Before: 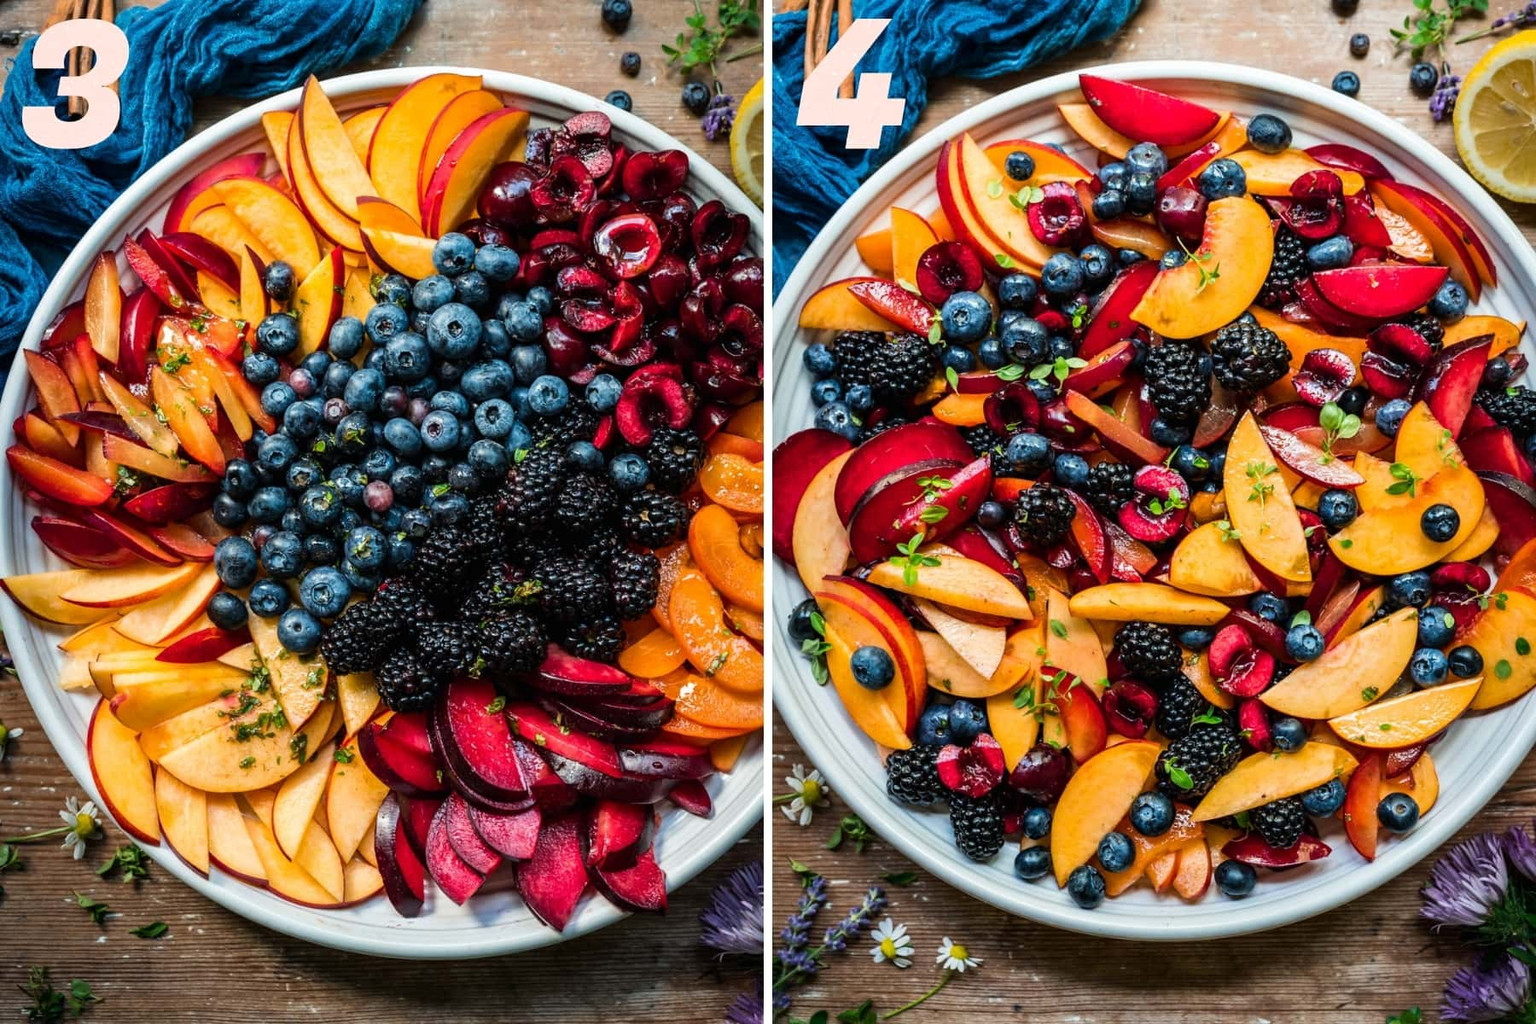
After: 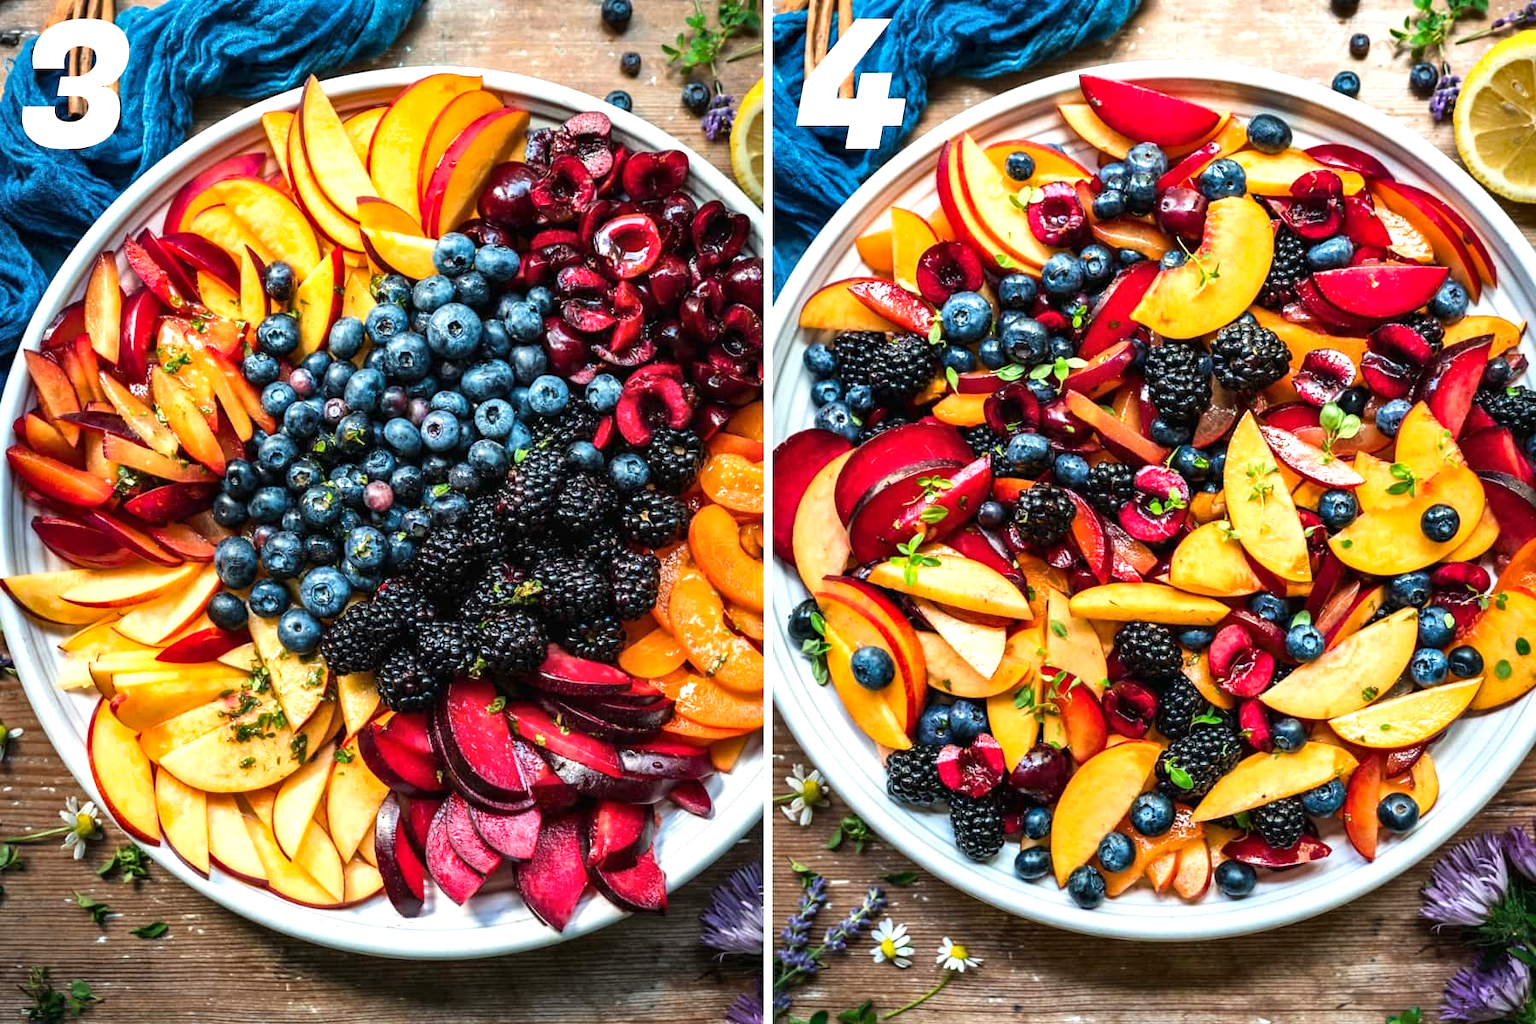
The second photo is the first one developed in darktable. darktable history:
shadows and highlights: low approximation 0.01, soften with gaussian
exposure: exposure 0.703 EV, compensate highlight preservation false
